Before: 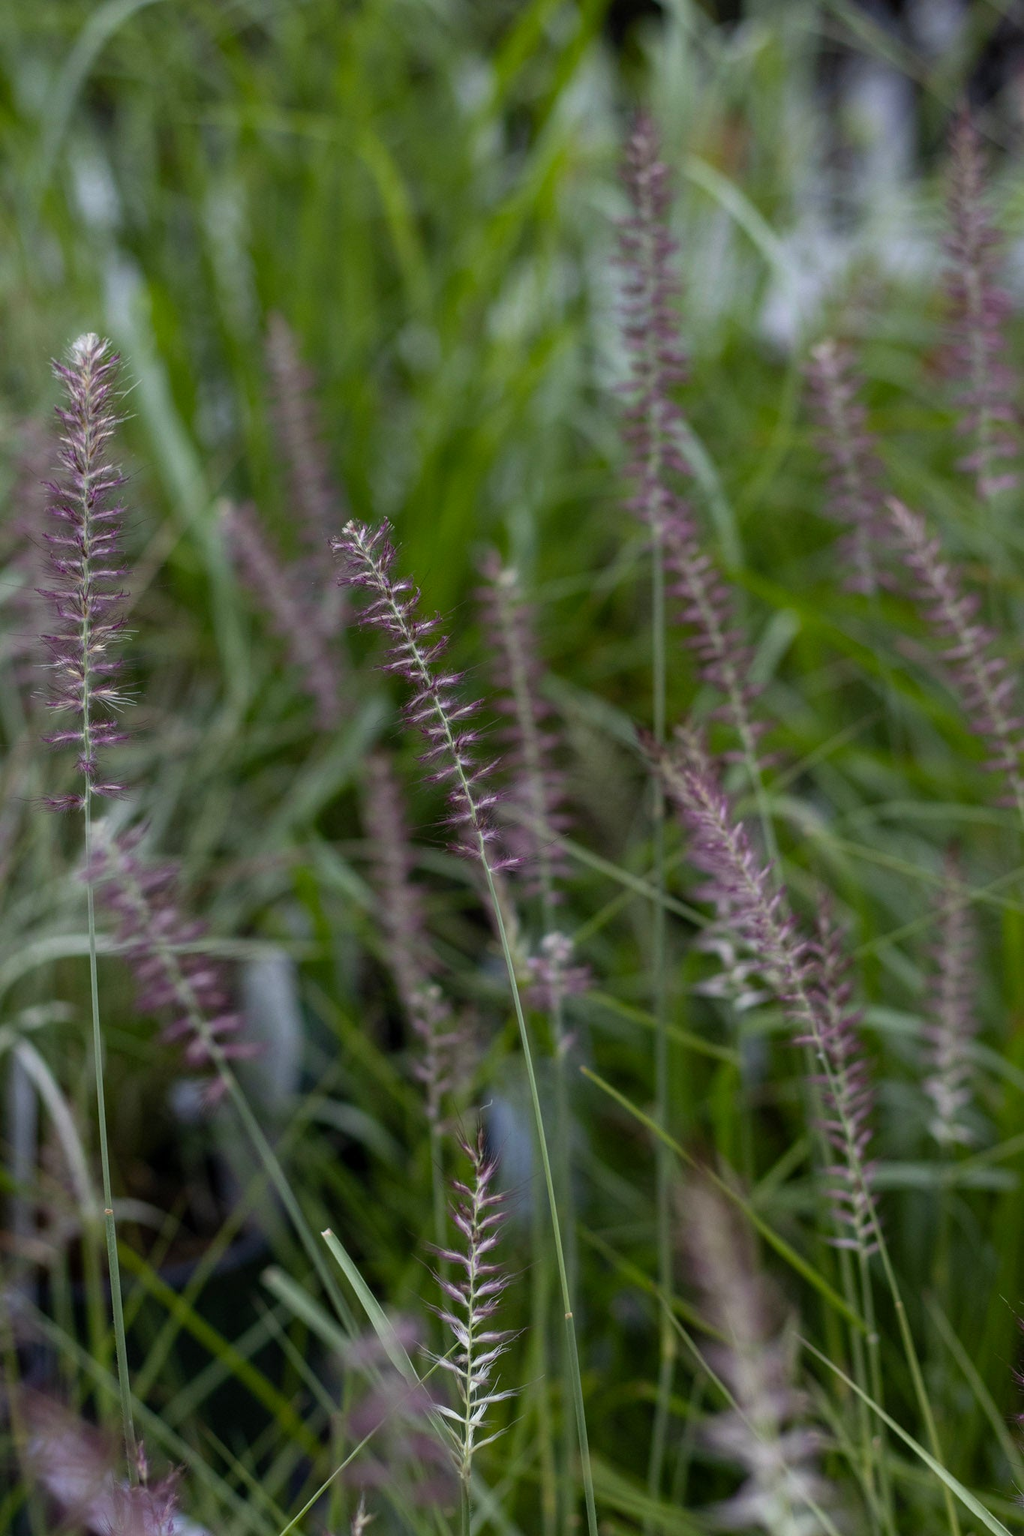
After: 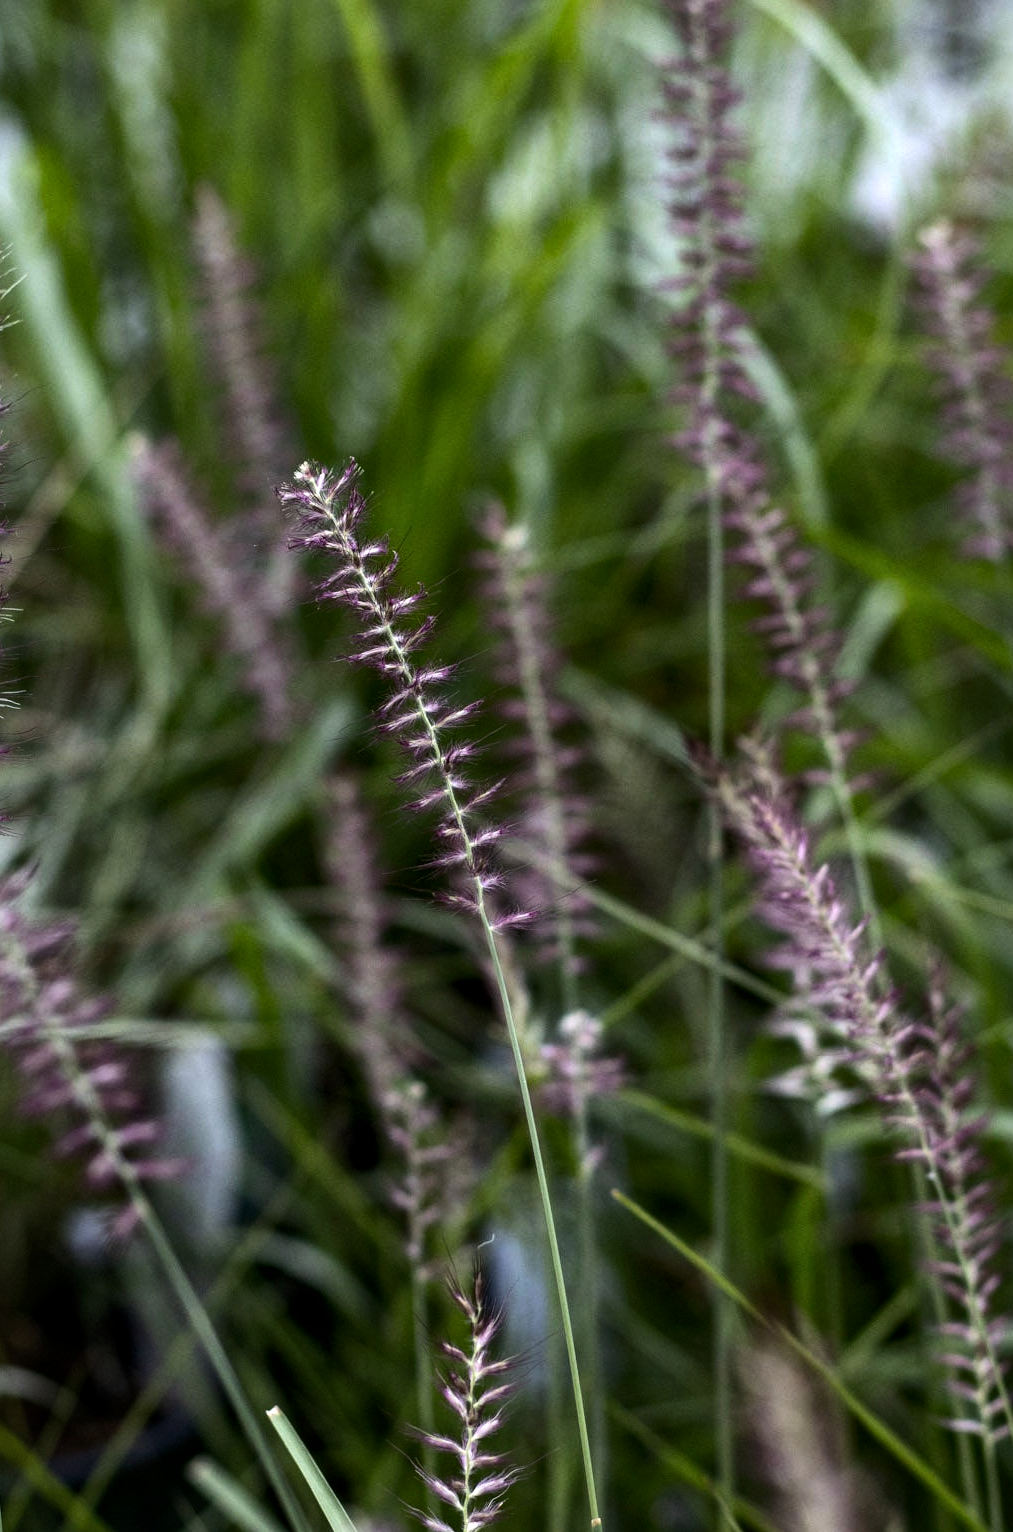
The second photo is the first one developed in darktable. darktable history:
local contrast: mode bilateral grid, contrast 20, coarseness 51, detail 119%, midtone range 0.2
tone equalizer: -8 EV -1.09 EV, -7 EV -0.981 EV, -6 EV -0.879 EV, -5 EV -0.541 EV, -3 EV 0.579 EV, -2 EV 0.852 EV, -1 EV 0.993 EV, +0 EV 1.06 EV, edges refinement/feathering 500, mask exposure compensation -1.57 EV, preserve details no
crop and rotate: left 11.894%, top 11.337%, right 13.857%, bottom 13.85%
